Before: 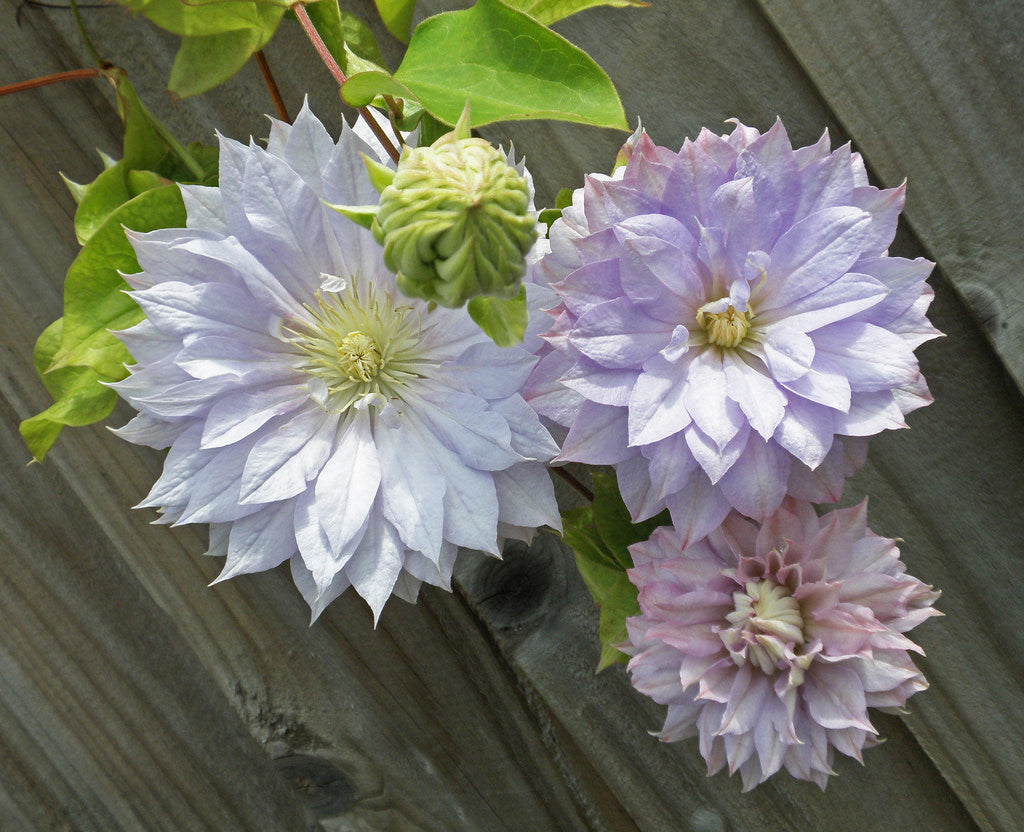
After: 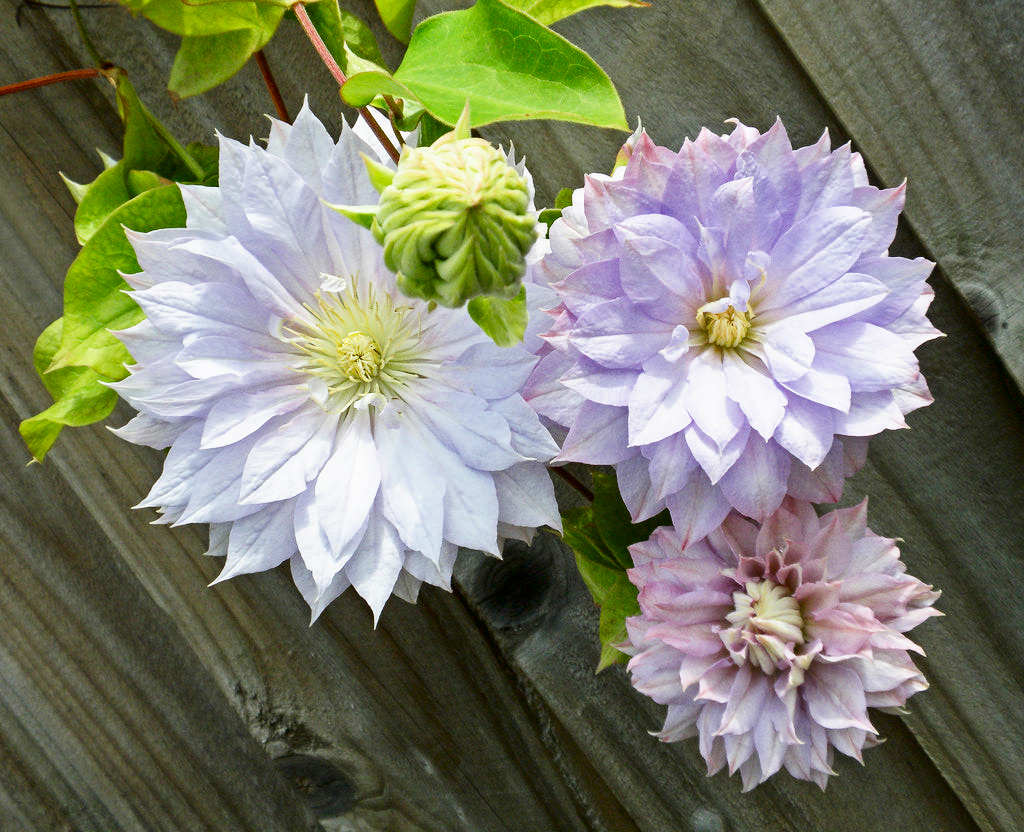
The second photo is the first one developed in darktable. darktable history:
filmic rgb: white relative exposure 3.85 EV, hardness 4.3
exposure: black level correction 0, exposure 1.1 EV, compensate exposure bias true, compensate highlight preservation false
contrast brightness saturation: contrast 0.13, brightness -0.24, saturation 0.14
